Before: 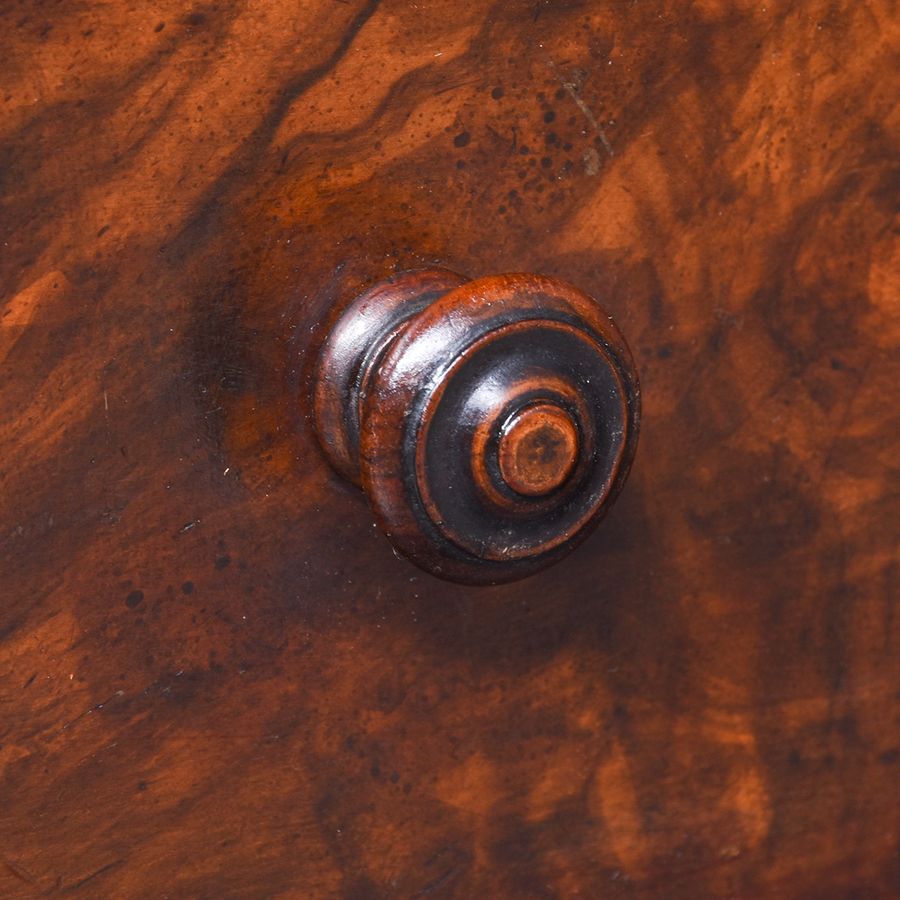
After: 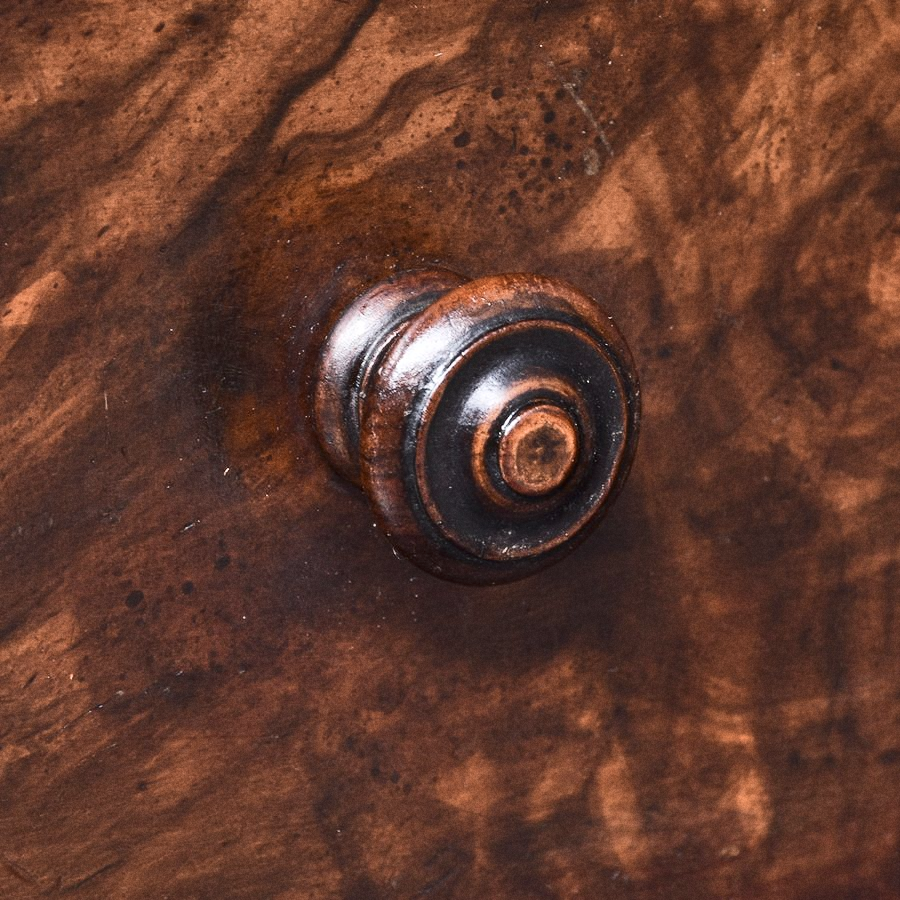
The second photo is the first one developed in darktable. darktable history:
contrast brightness saturation: contrast 0.25, saturation -0.31
grain: coarseness 22.88 ISO
shadows and highlights: low approximation 0.01, soften with gaussian
